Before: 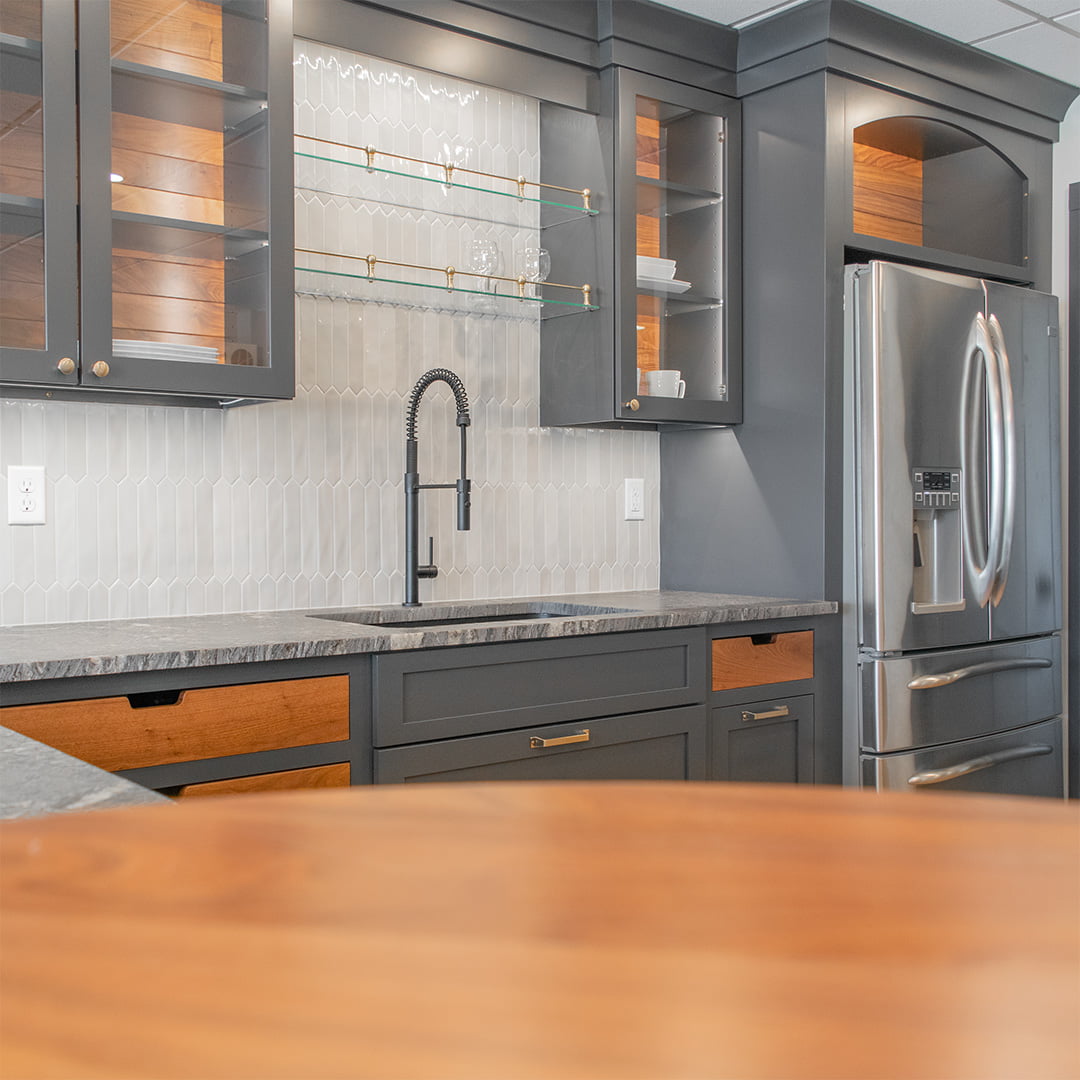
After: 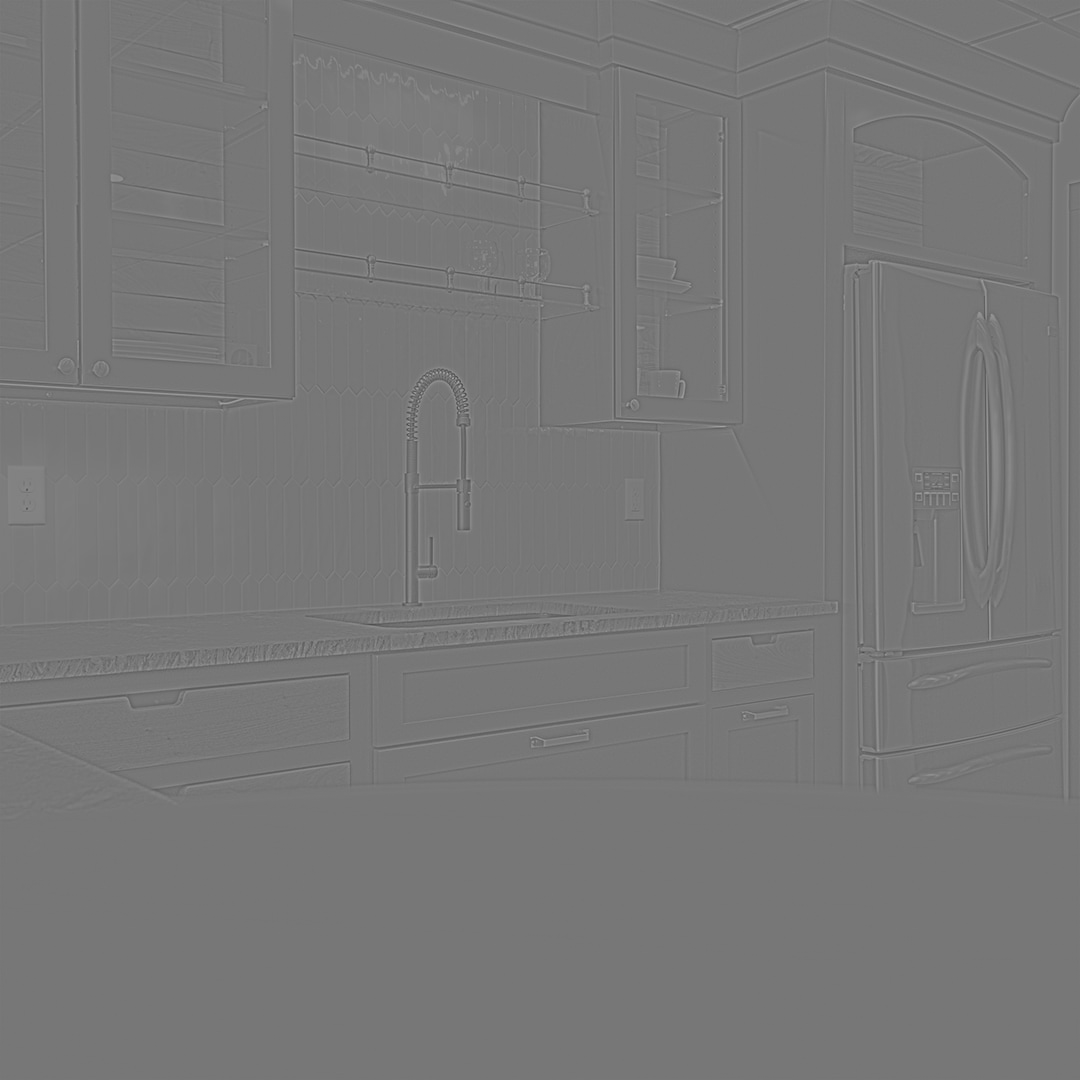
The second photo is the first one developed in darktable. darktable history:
exposure: exposure 0.64 EV, compensate highlight preservation false
highpass: sharpness 5.84%, contrast boost 8.44%
